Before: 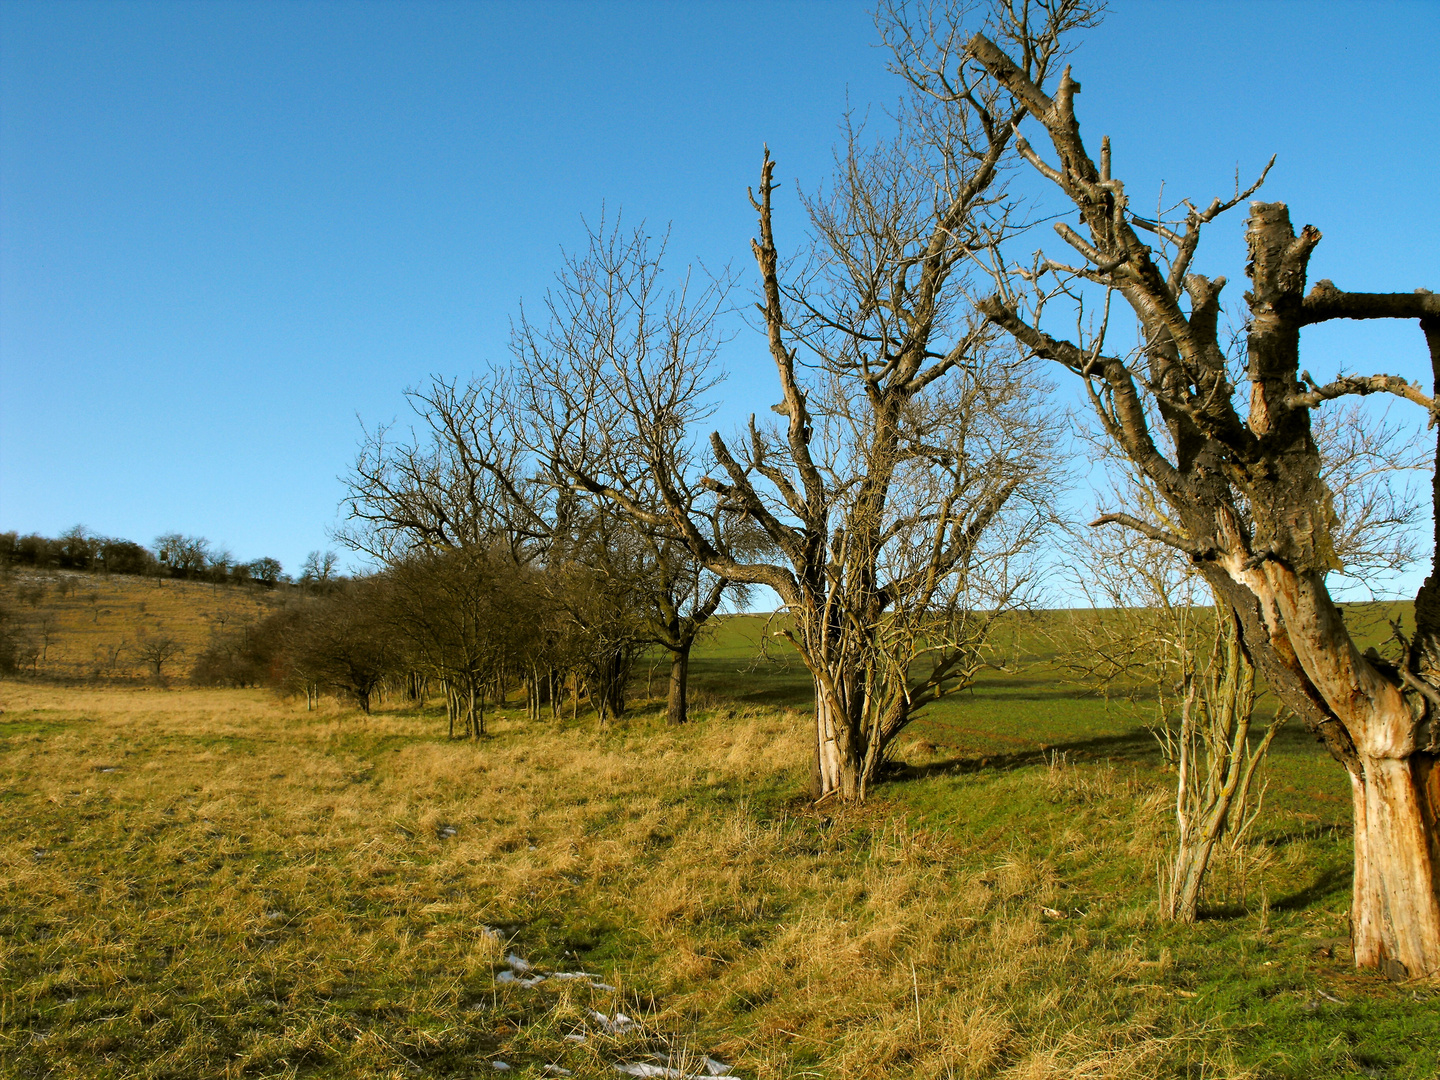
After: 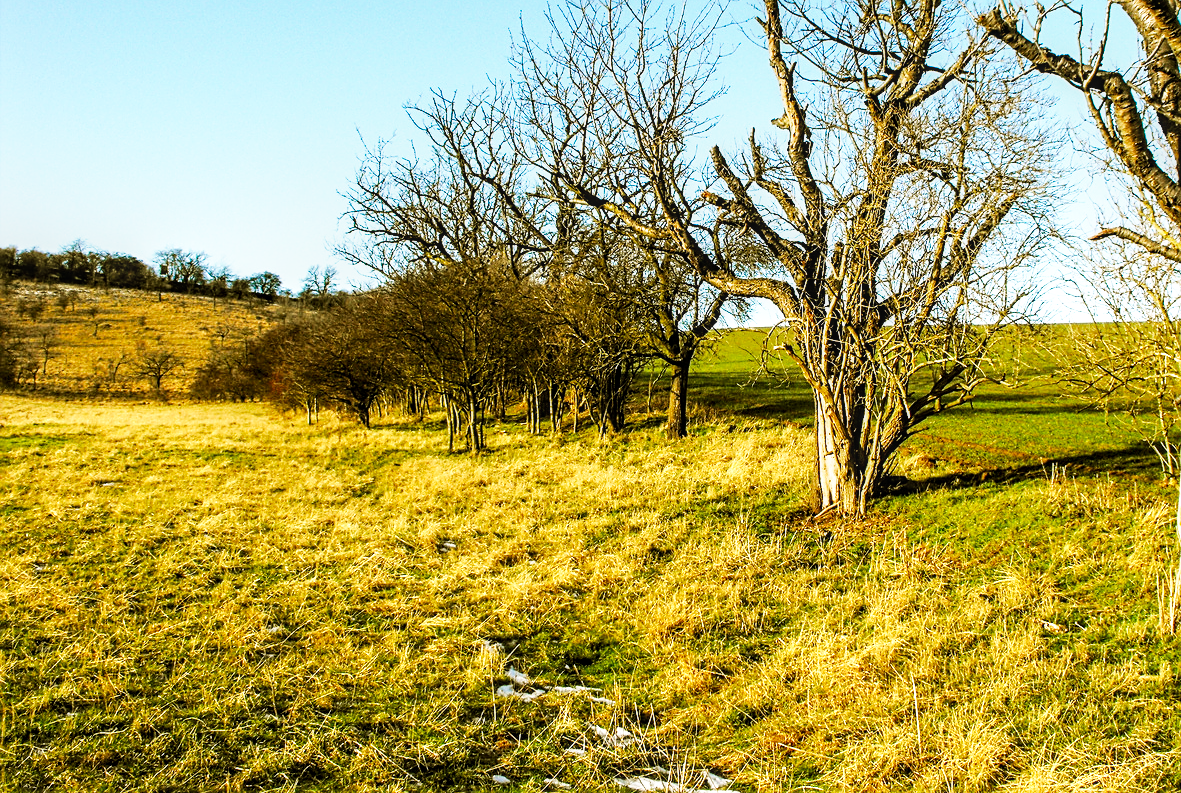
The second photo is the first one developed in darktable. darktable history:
velvia: strength 17%
crop: top 26.531%, right 17.959%
base curve: curves: ch0 [(0, 0) (0.007, 0.004) (0.027, 0.03) (0.046, 0.07) (0.207, 0.54) (0.442, 0.872) (0.673, 0.972) (1, 1)], preserve colors none
sharpen: on, module defaults
local contrast: detail 130%
